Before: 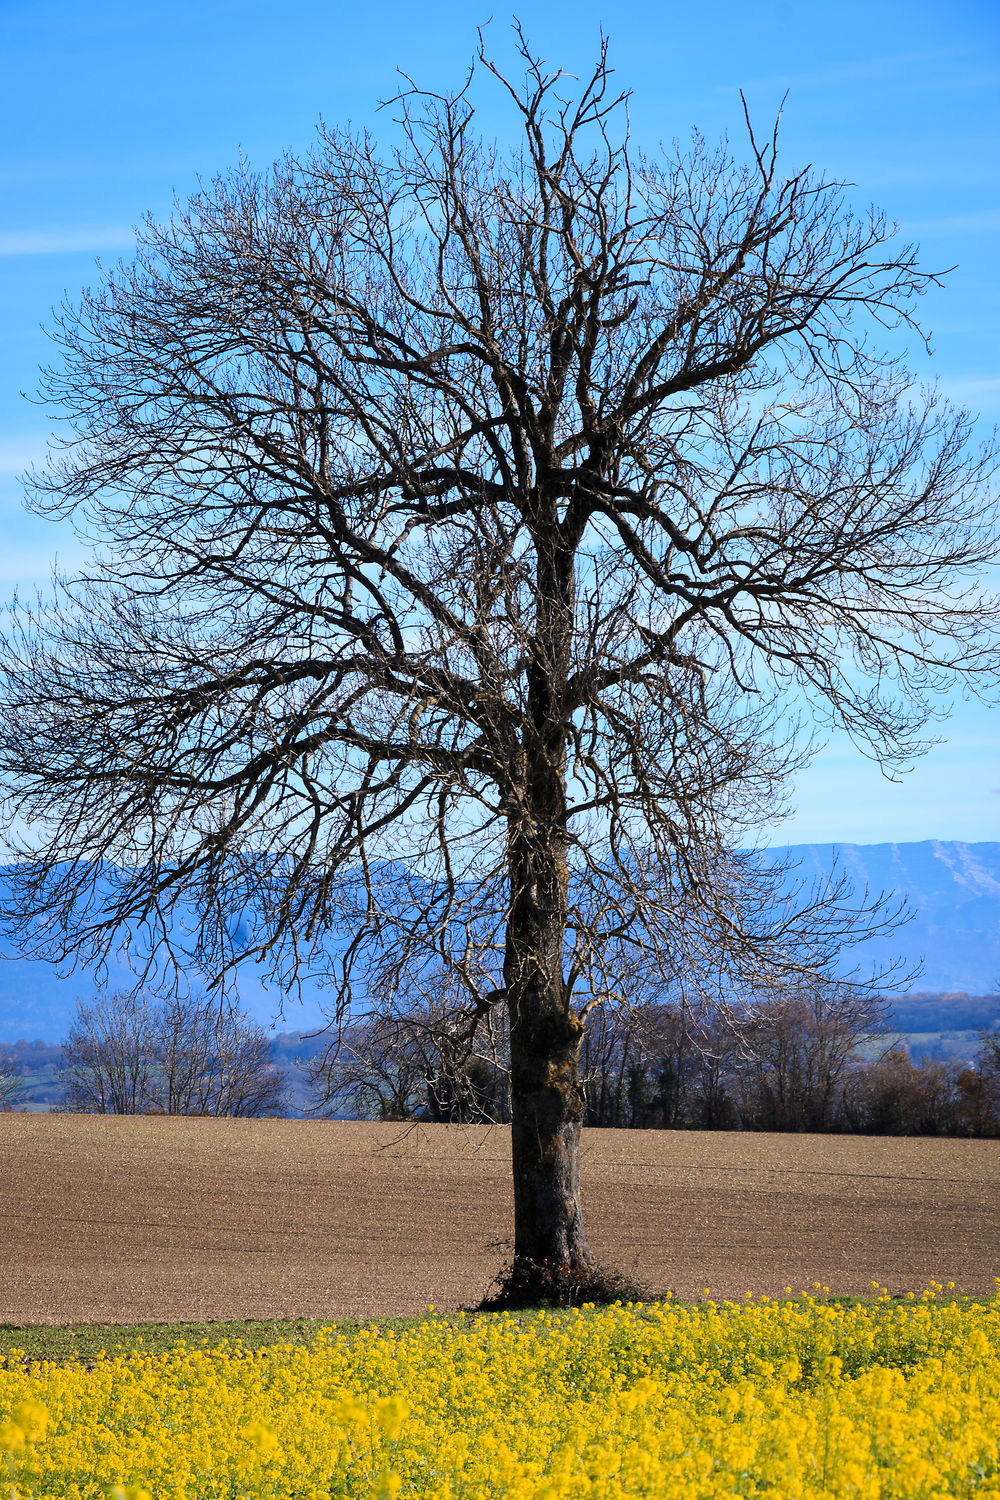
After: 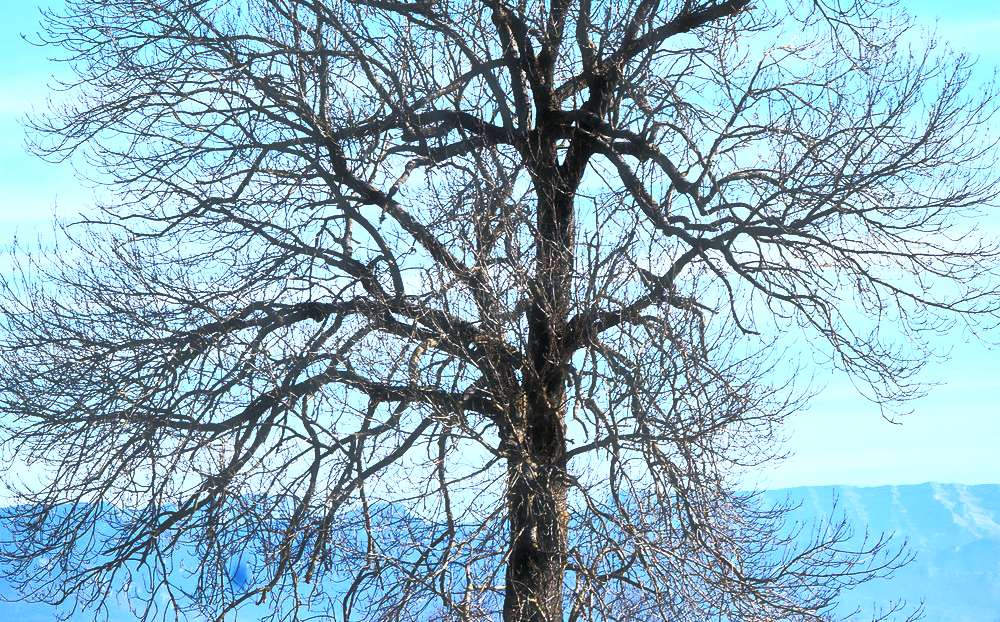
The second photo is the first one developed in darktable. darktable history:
crop and rotate: top 23.902%, bottom 34.568%
haze removal: strength -0.053, compatibility mode true, adaptive false
exposure: exposure 0.555 EV, compensate exposure bias true, compensate highlight preservation false
base curve: curves: ch0 [(0, 0) (0.257, 0.25) (0.482, 0.586) (0.757, 0.871) (1, 1)]
